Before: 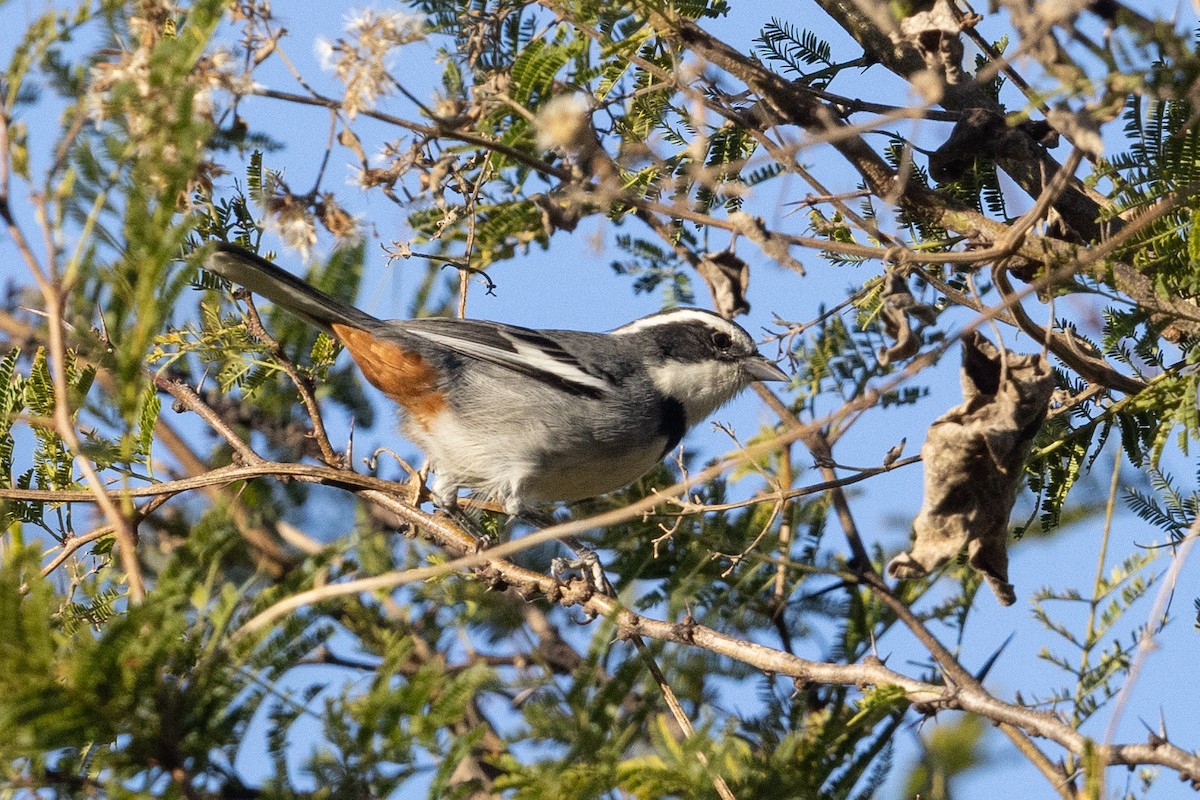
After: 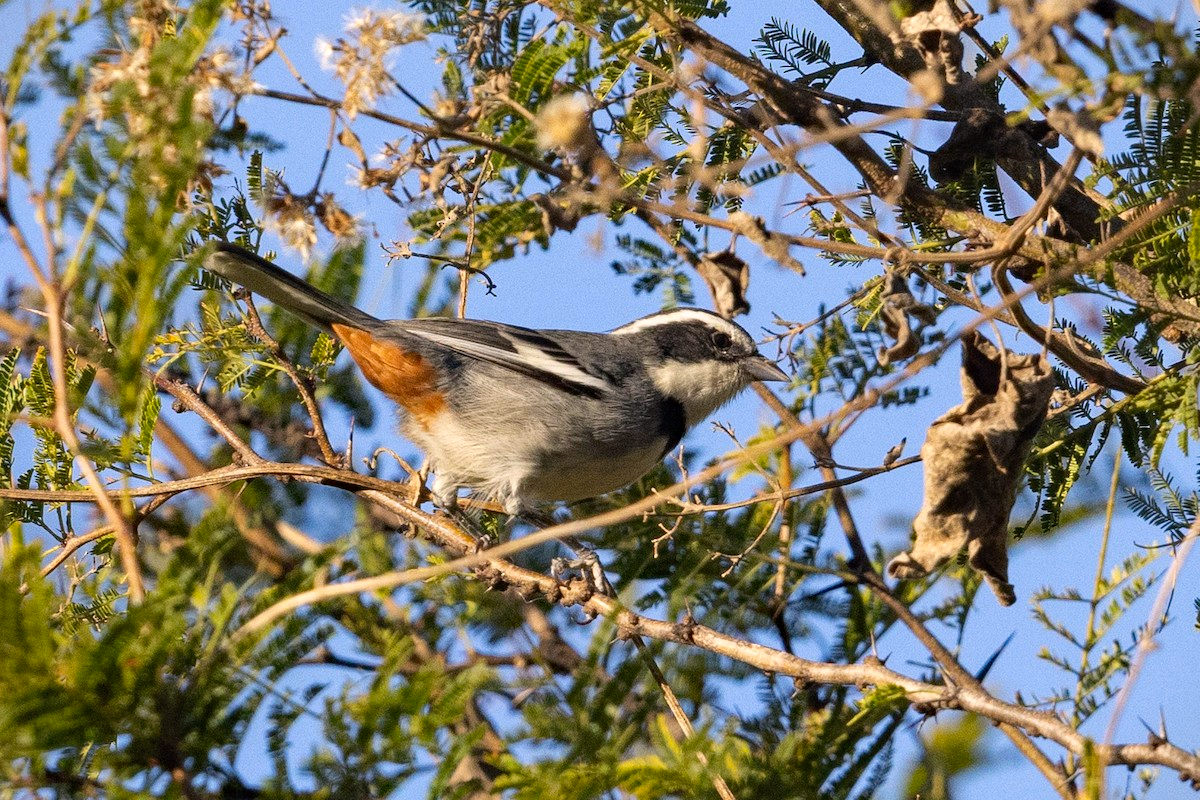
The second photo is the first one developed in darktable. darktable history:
color correction: highlights a* 3.22, highlights b* 1.93, saturation 1.19
haze removal: compatibility mode true, adaptive false
vignetting: fall-off start 100%, fall-off radius 71%, brightness -0.434, saturation -0.2, width/height ratio 1.178, dithering 8-bit output, unbound false
